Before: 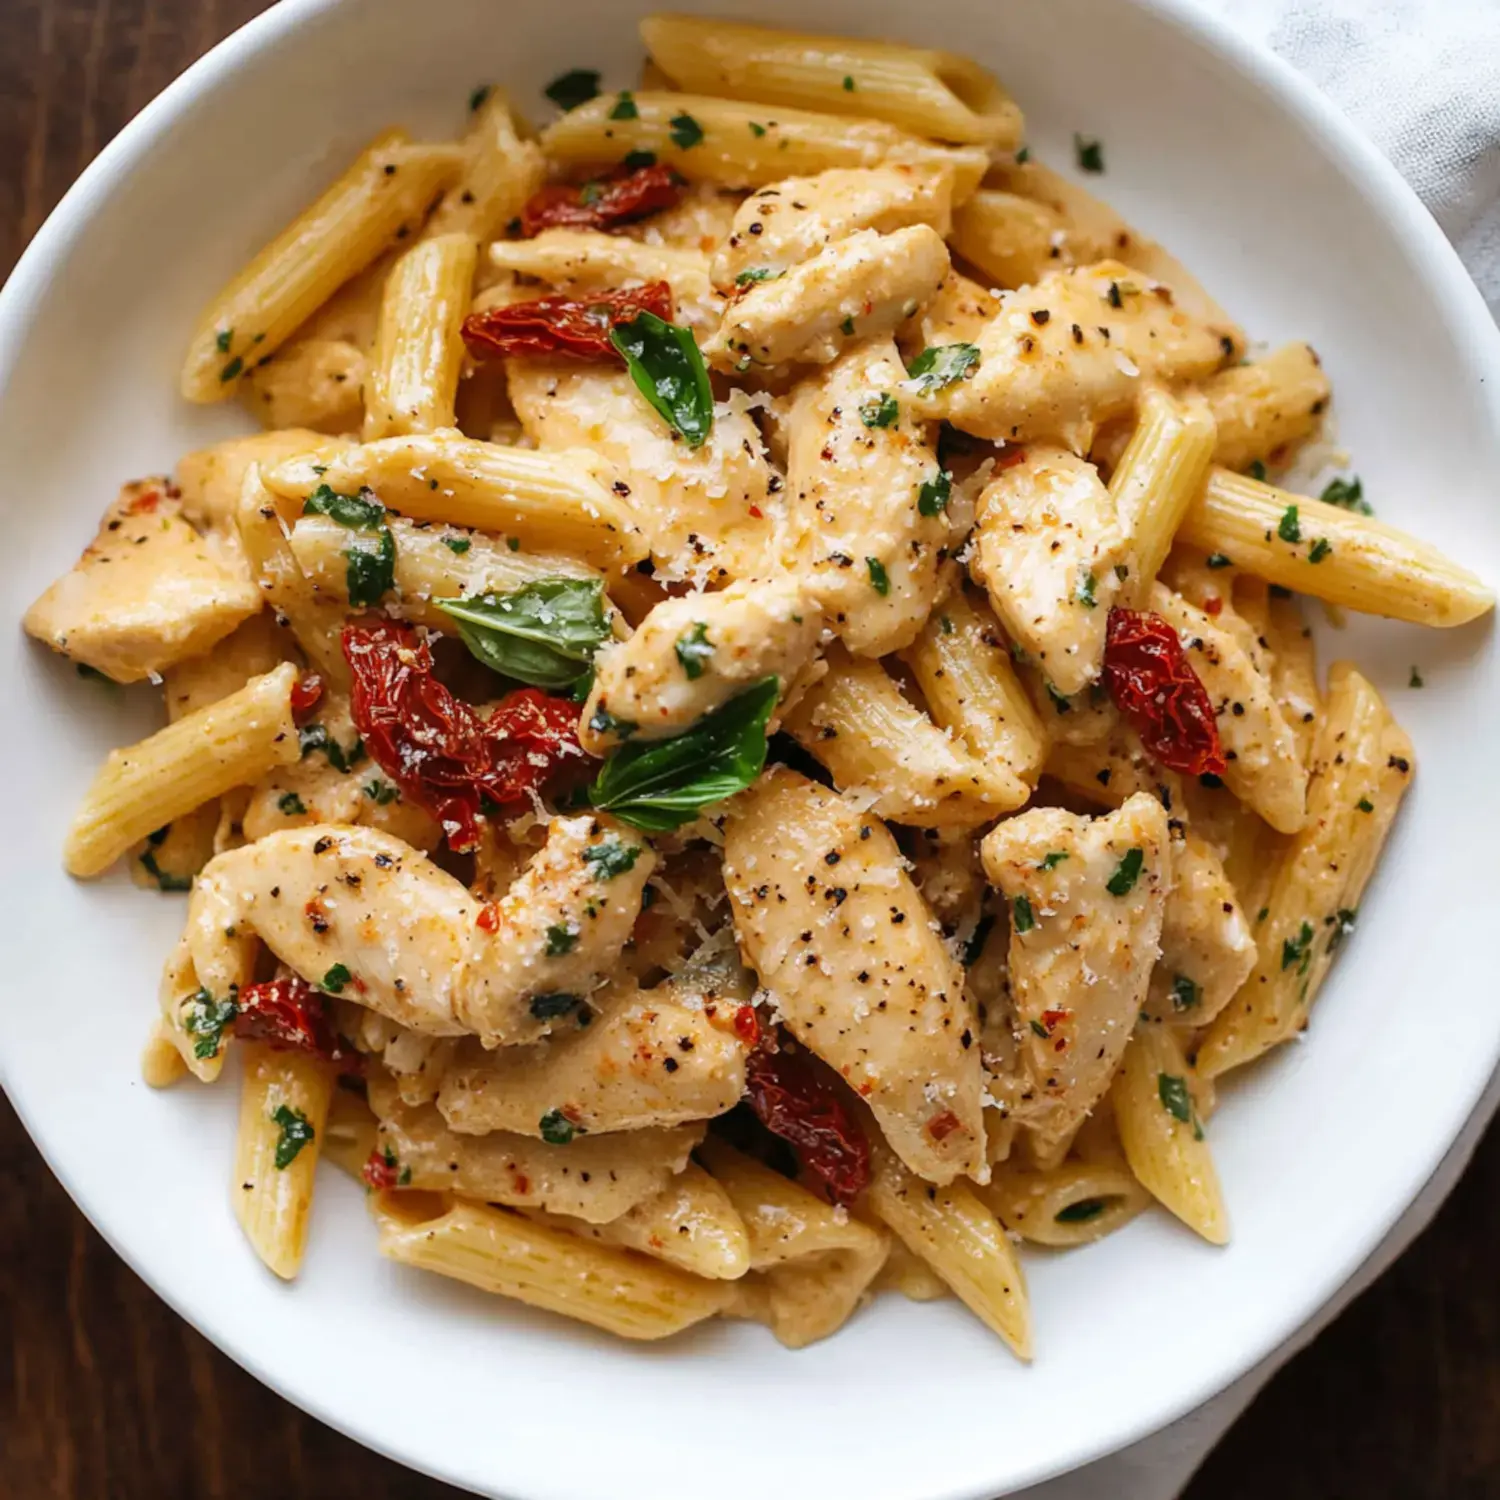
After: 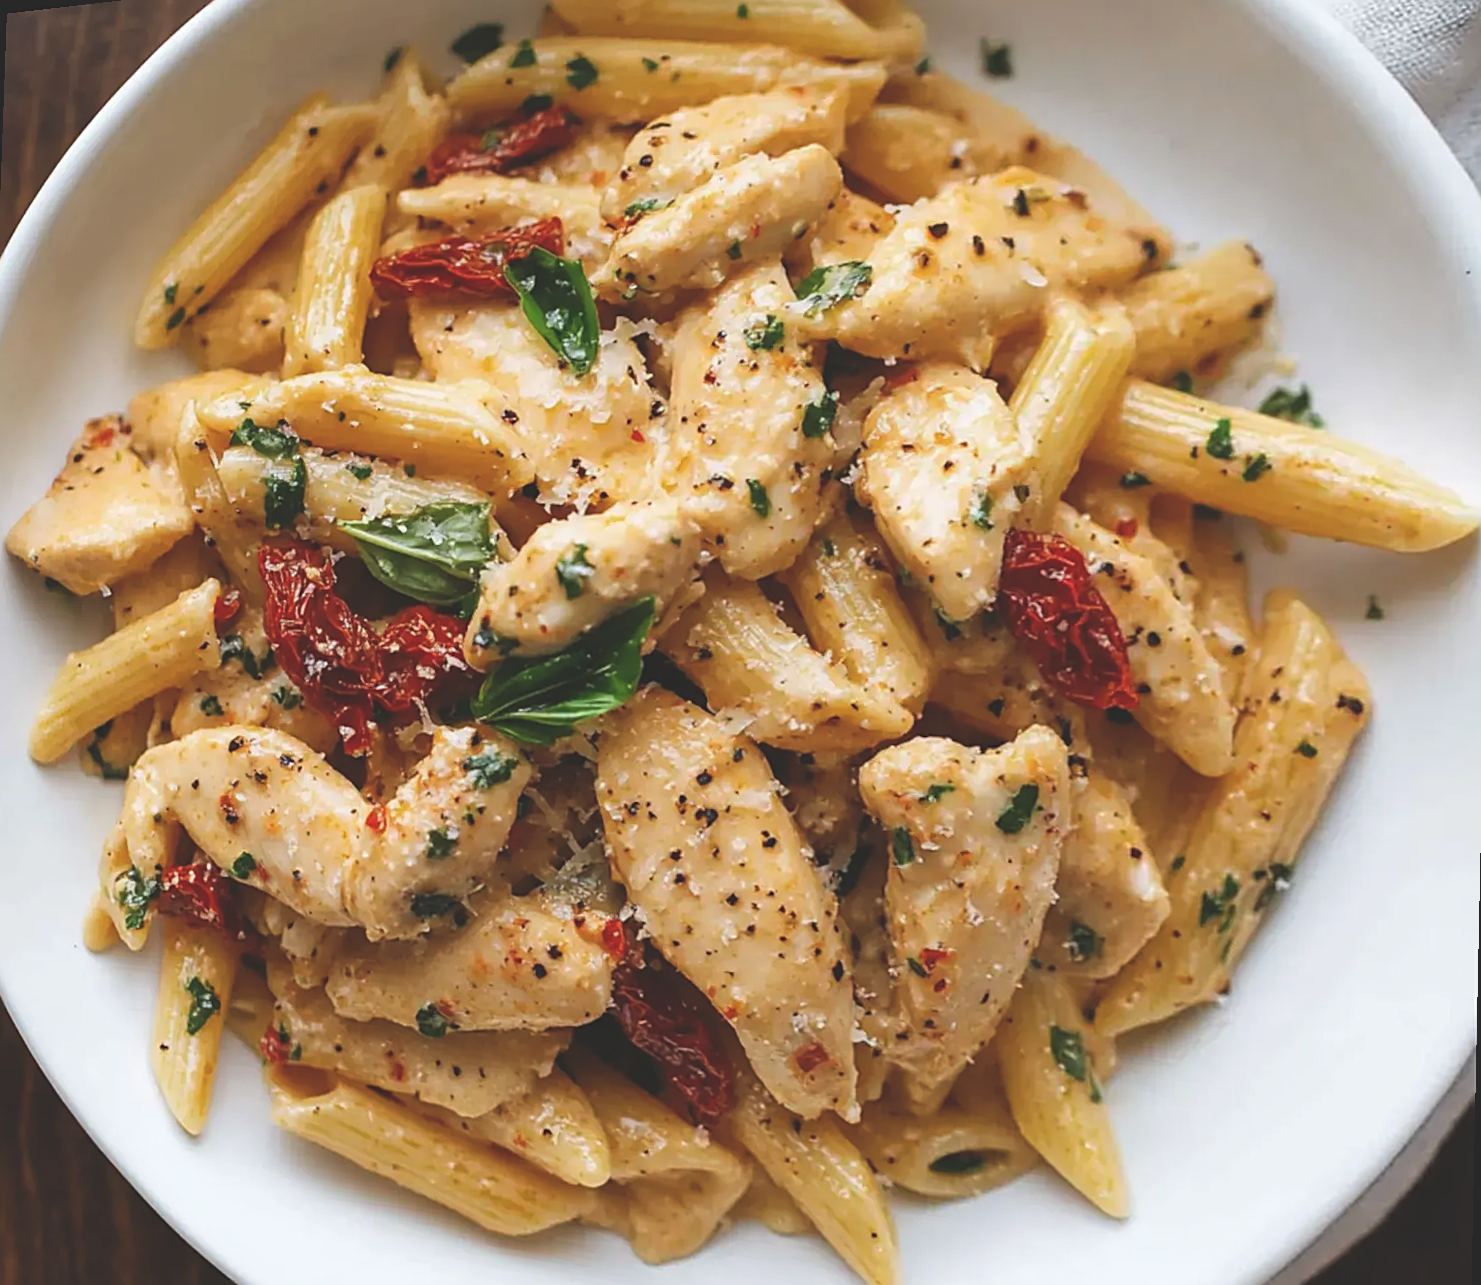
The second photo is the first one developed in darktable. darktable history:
exposure: black level correction -0.023, exposure -0.039 EV, compensate highlight preservation false
sharpen: on, module defaults
rotate and perspective: rotation 1.69°, lens shift (vertical) -0.023, lens shift (horizontal) -0.291, crop left 0.025, crop right 0.988, crop top 0.092, crop bottom 0.842
crop and rotate: left 0.126%
